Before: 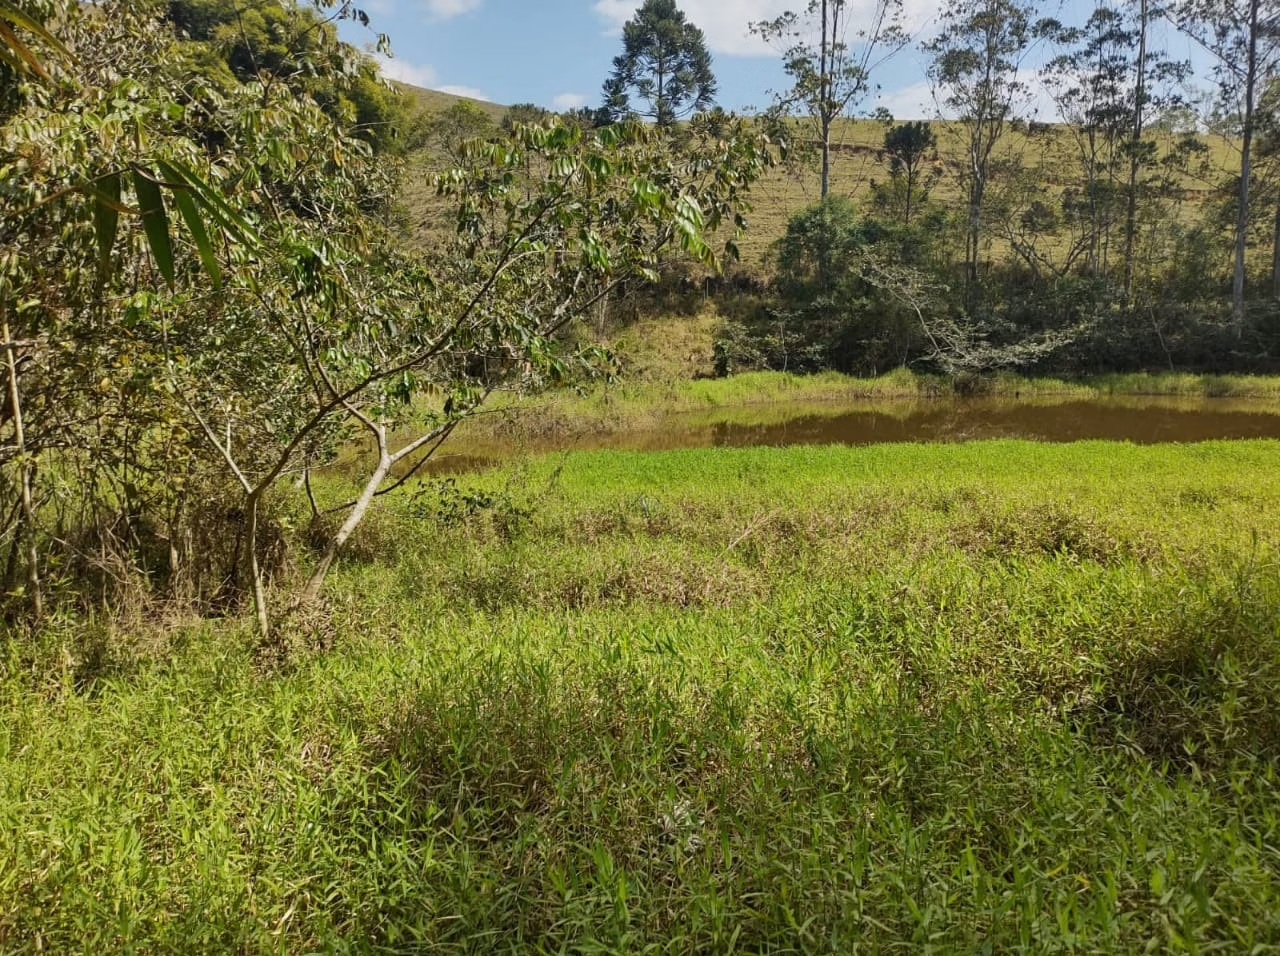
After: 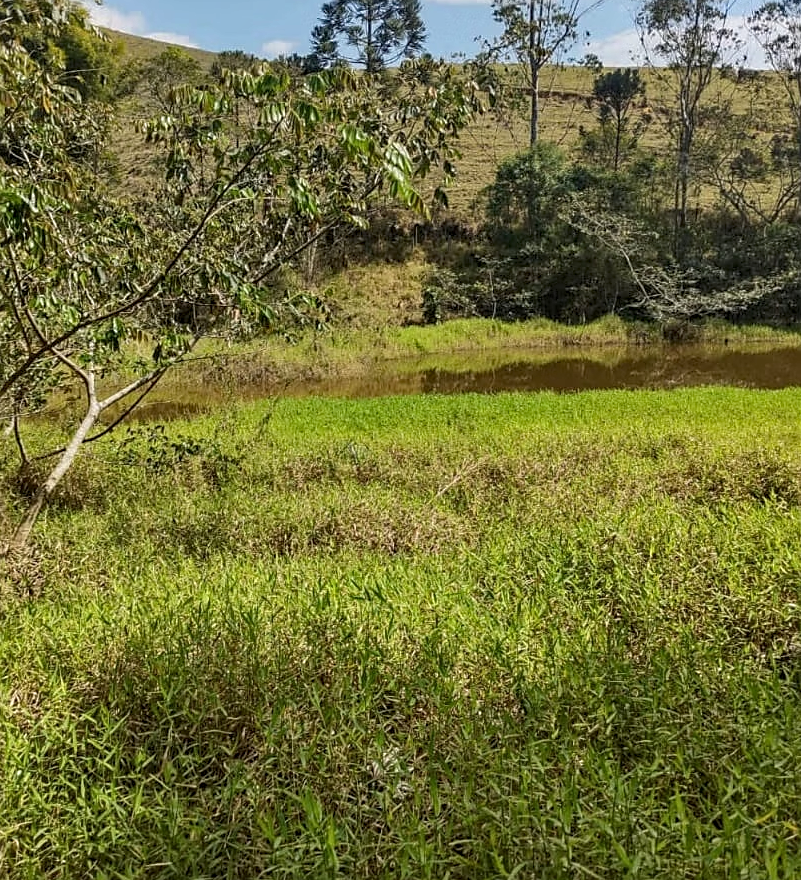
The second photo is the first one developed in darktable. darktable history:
haze removal: compatibility mode true
local contrast: on, module defaults
sharpen: radius 1.871, amount 0.393, threshold 1.309
crop and rotate: left 22.745%, top 5.62%, right 14.599%, bottom 2.262%
